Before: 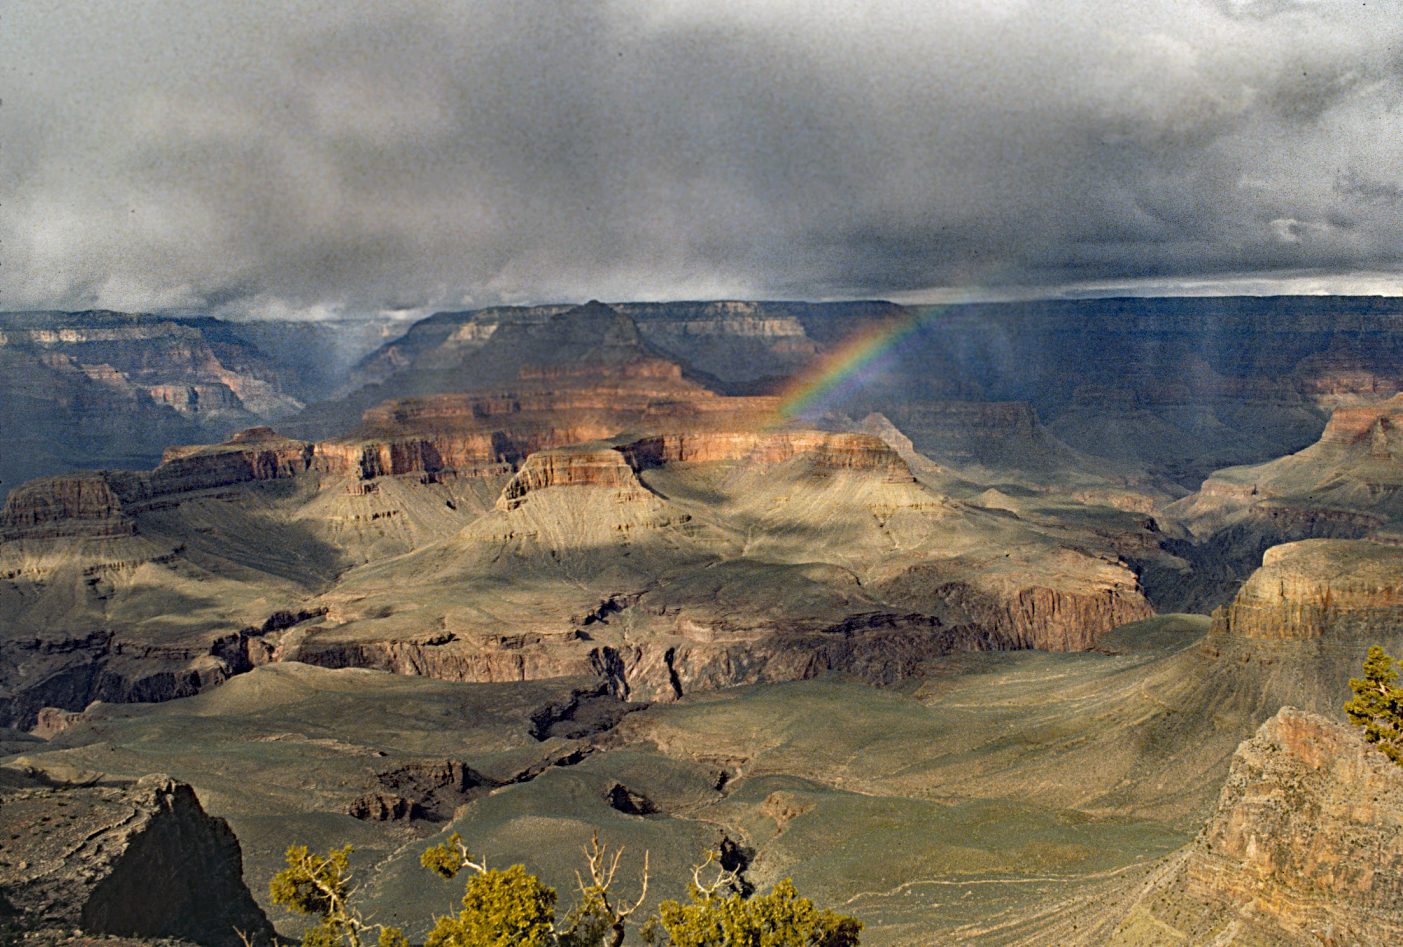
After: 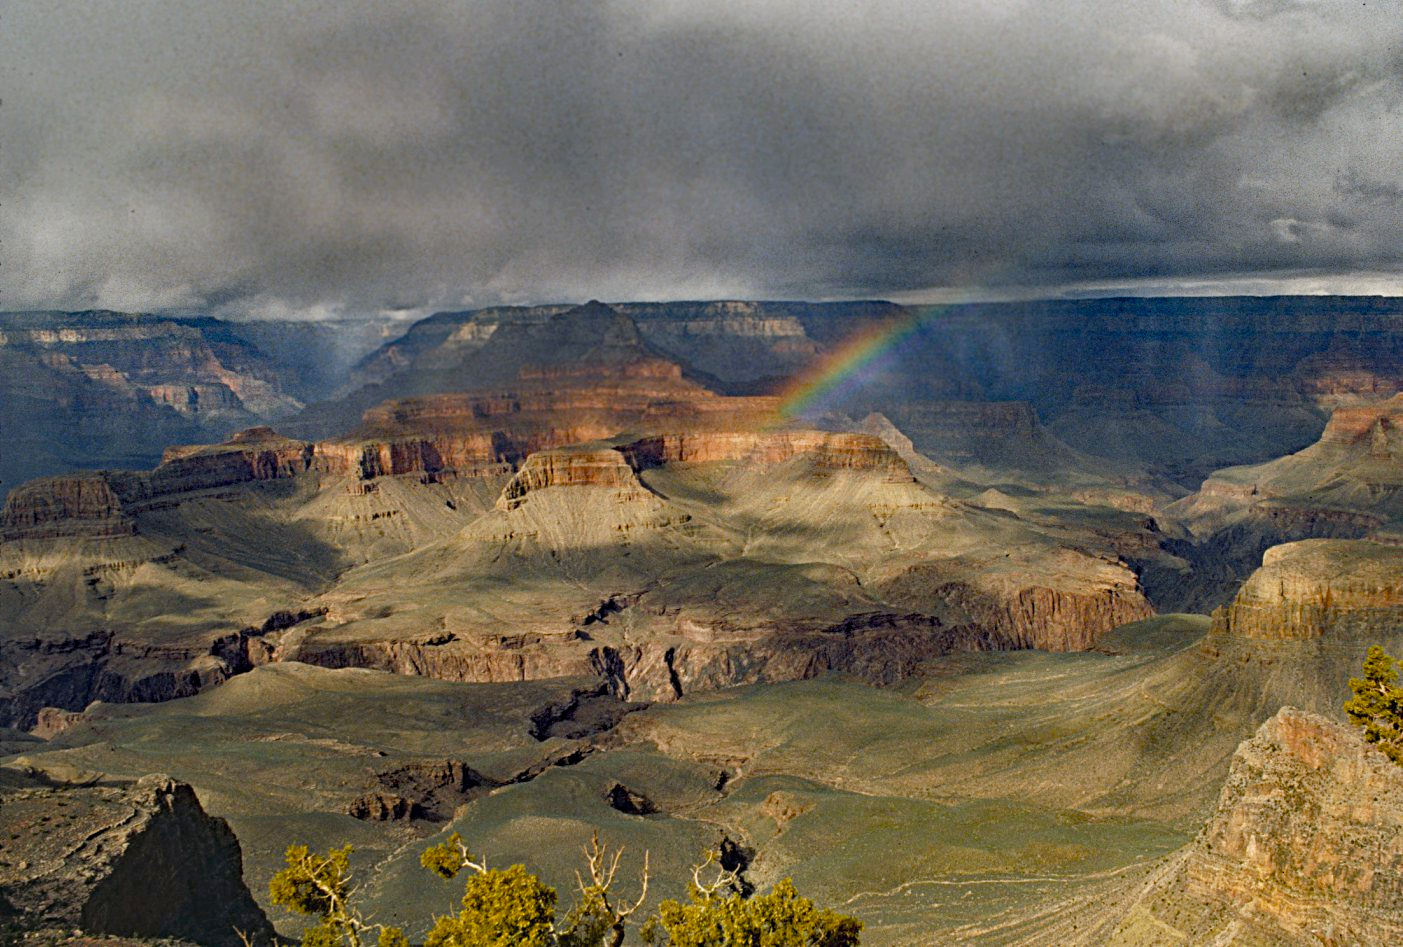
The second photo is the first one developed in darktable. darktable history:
graduated density: on, module defaults
color balance rgb: perceptual saturation grading › global saturation 20%, perceptual saturation grading › highlights -25%, perceptual saturation grading › shadows 25%
